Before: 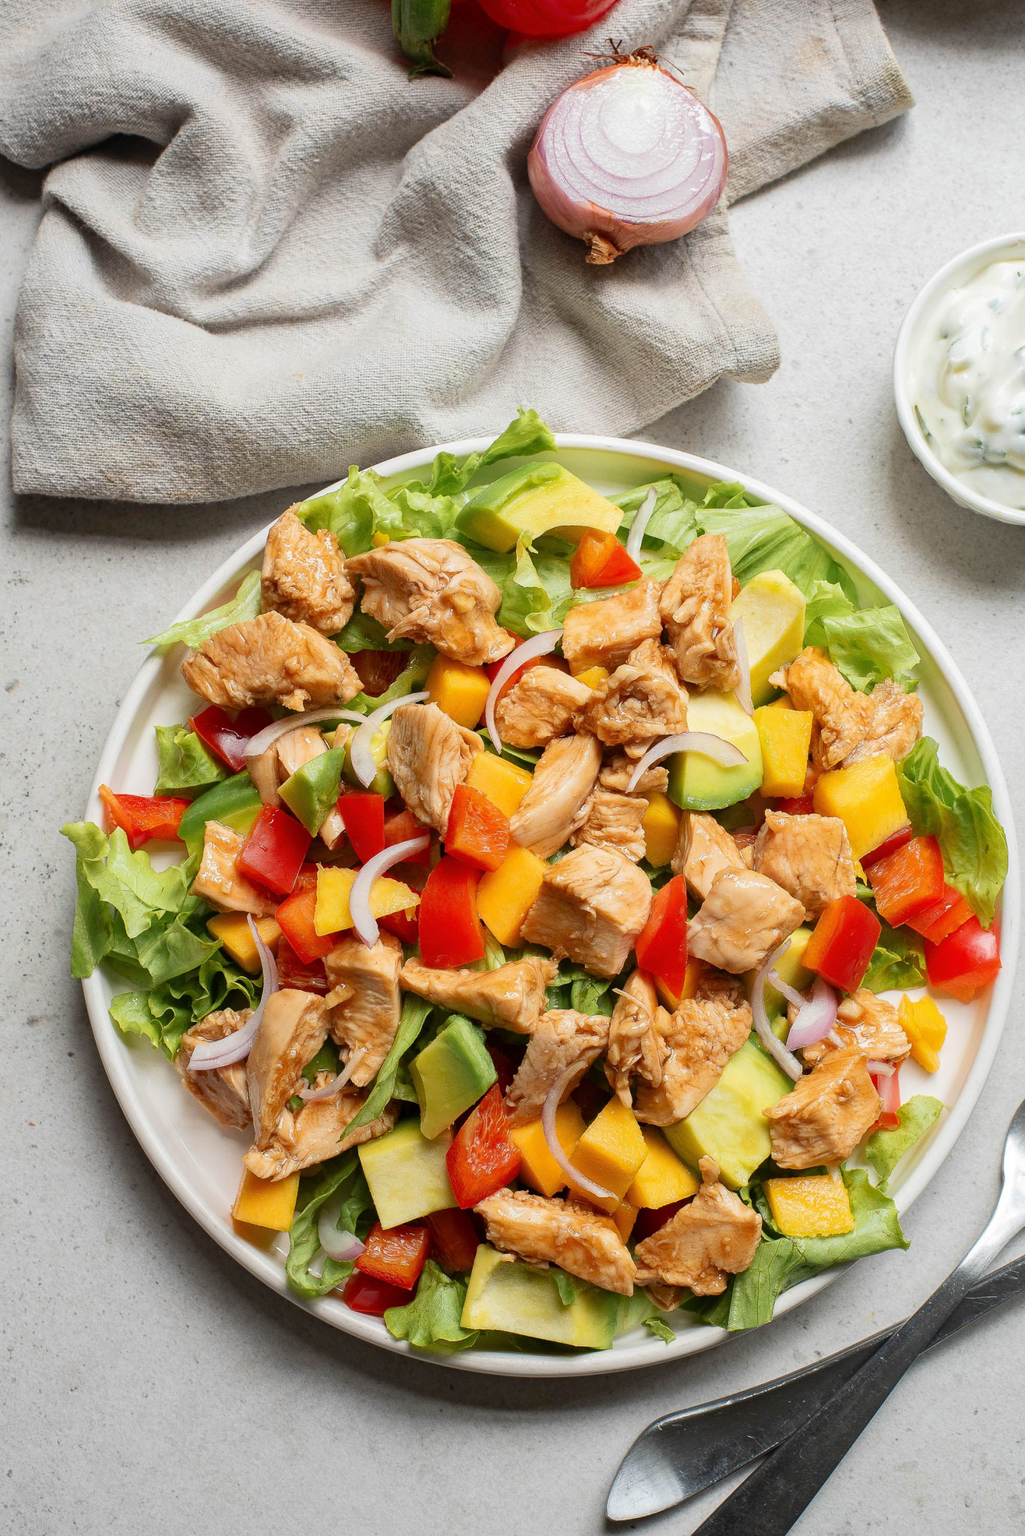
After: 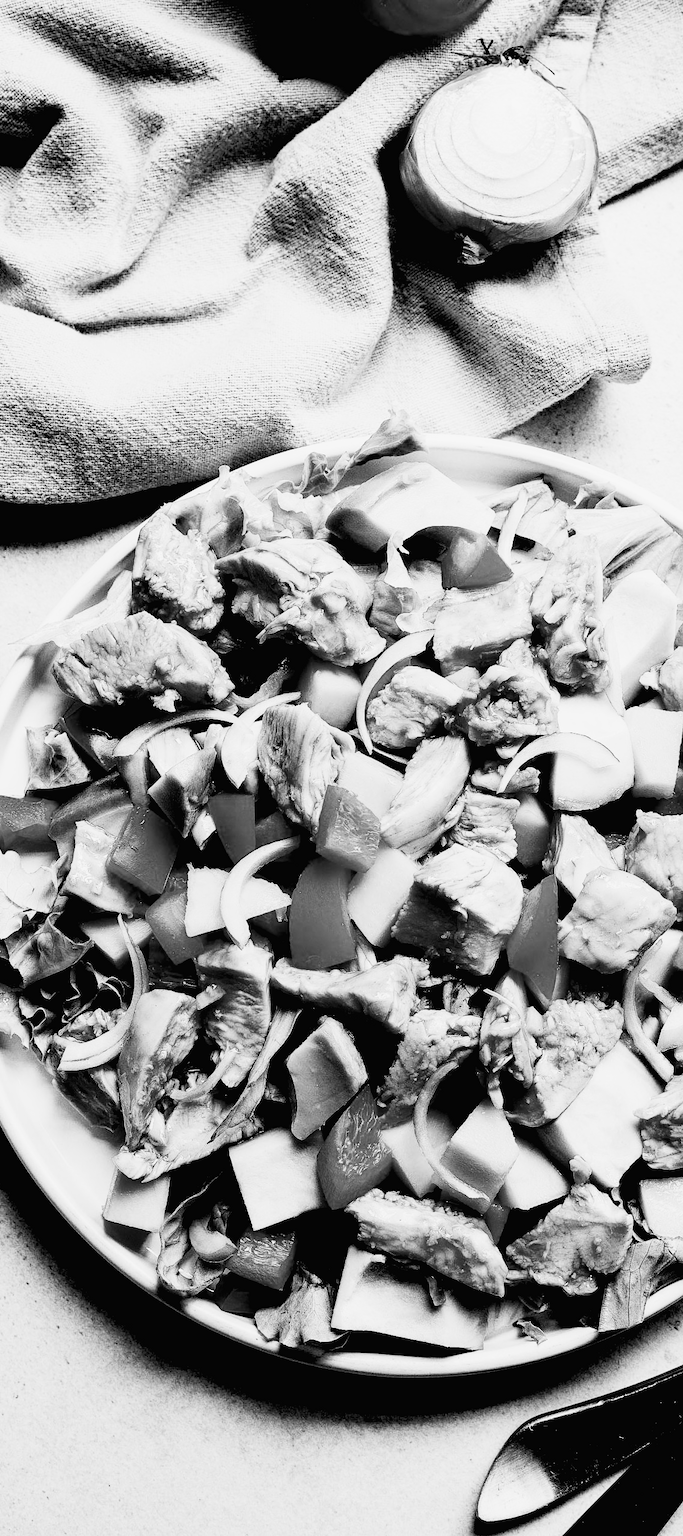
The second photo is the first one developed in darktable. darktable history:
color balance rgb: perceptual saturation grading › global saturation 20%, perceptual saturation grading › highlights -25%, perceptual saturation grading › shadows 25%
crop and rotate: left 12.648%, right 20.685%
filmic rgb: black relative exposure -7.15 EV, white relative exposure 5.36 EV, hardness 3.02
contrast brightness saturation: contrast 0.53, brightness 0.47, saturation -1
exposure: black level correction 0.1, exposure -0.092 EV, compensate highlight preservation false
